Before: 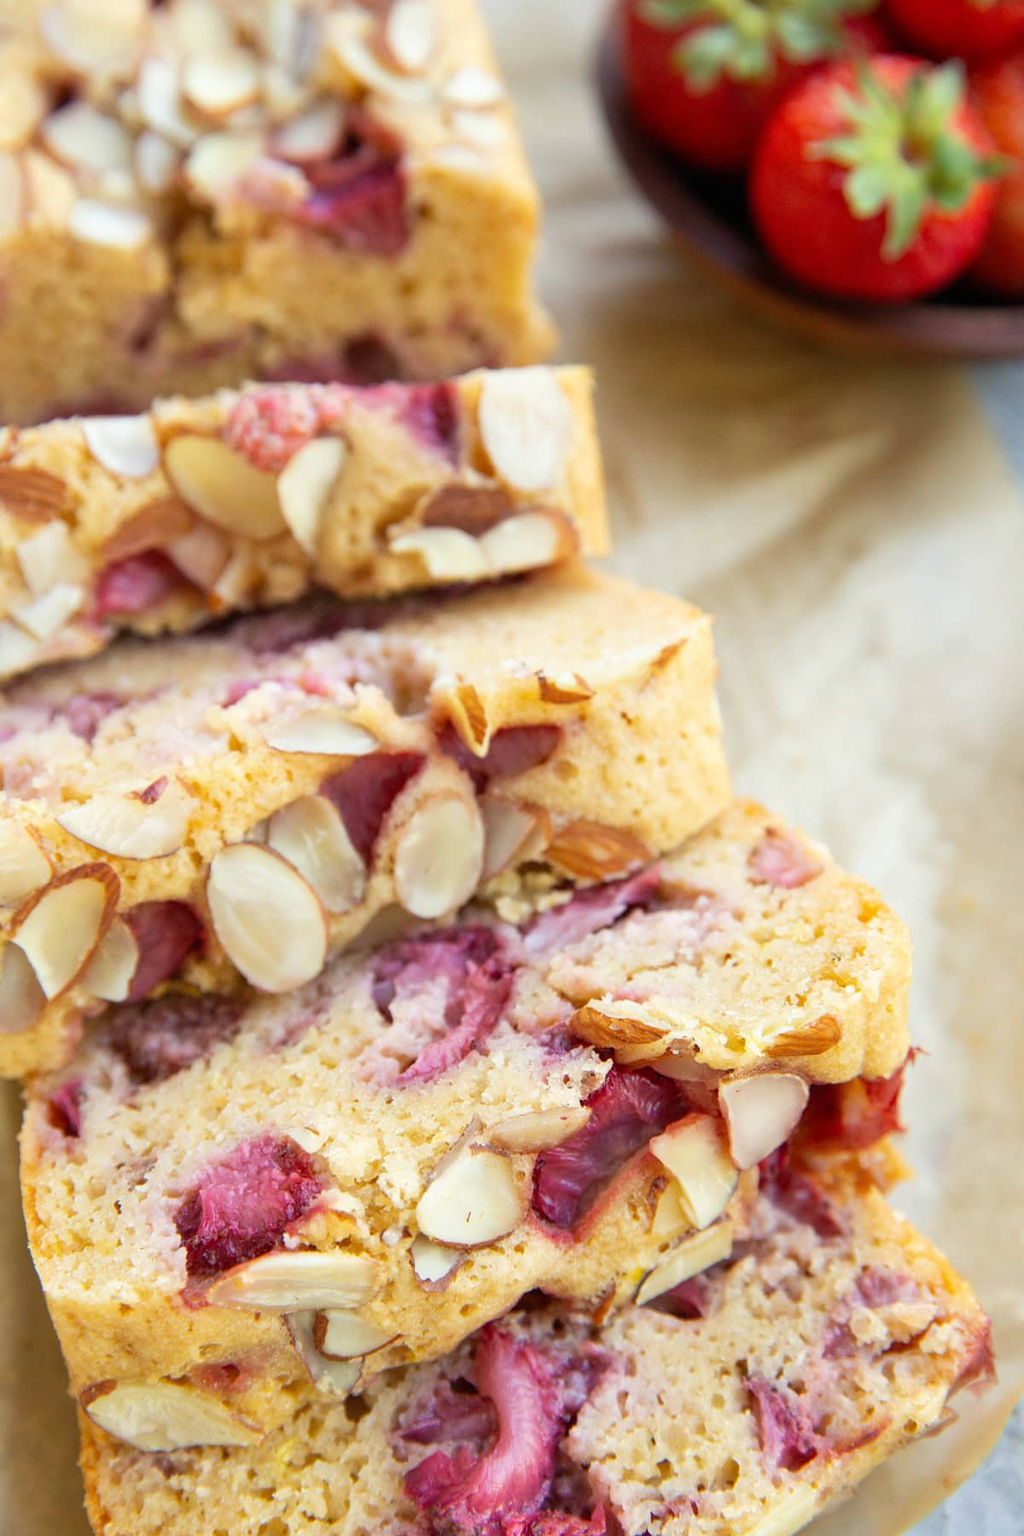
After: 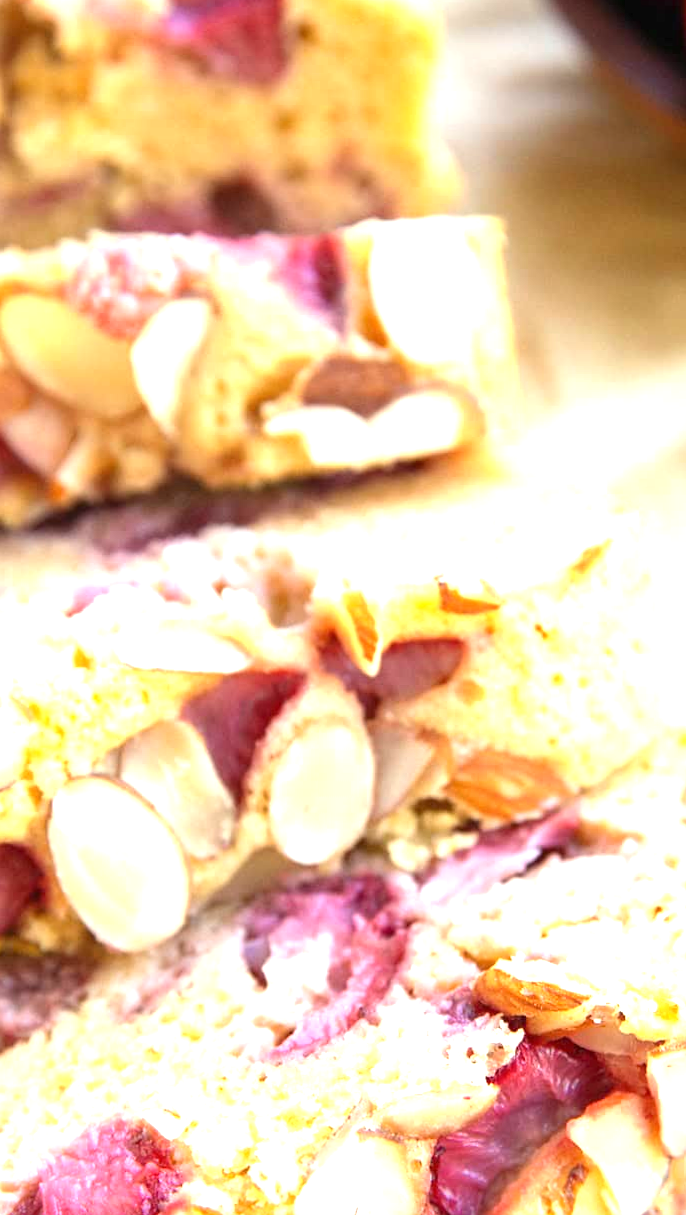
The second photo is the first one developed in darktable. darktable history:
crop: left 16.202%, top 11.208%, right 26.045%, bottom 20.557%
tone equalizer: on, module defaults
rotate and perspective: rotation 0.174°, lens shift (vertical) 0.013, lens shift (horizontal) 0.019, shear 0.001, automatic cropping original format, crop left 0.007, crop right 0.991, crop top 0.016, crop bottom 0.997
exposure: black level correction 0, exposure 1.1 EV, compensate exposure bias true, compensate highlight preservation false
